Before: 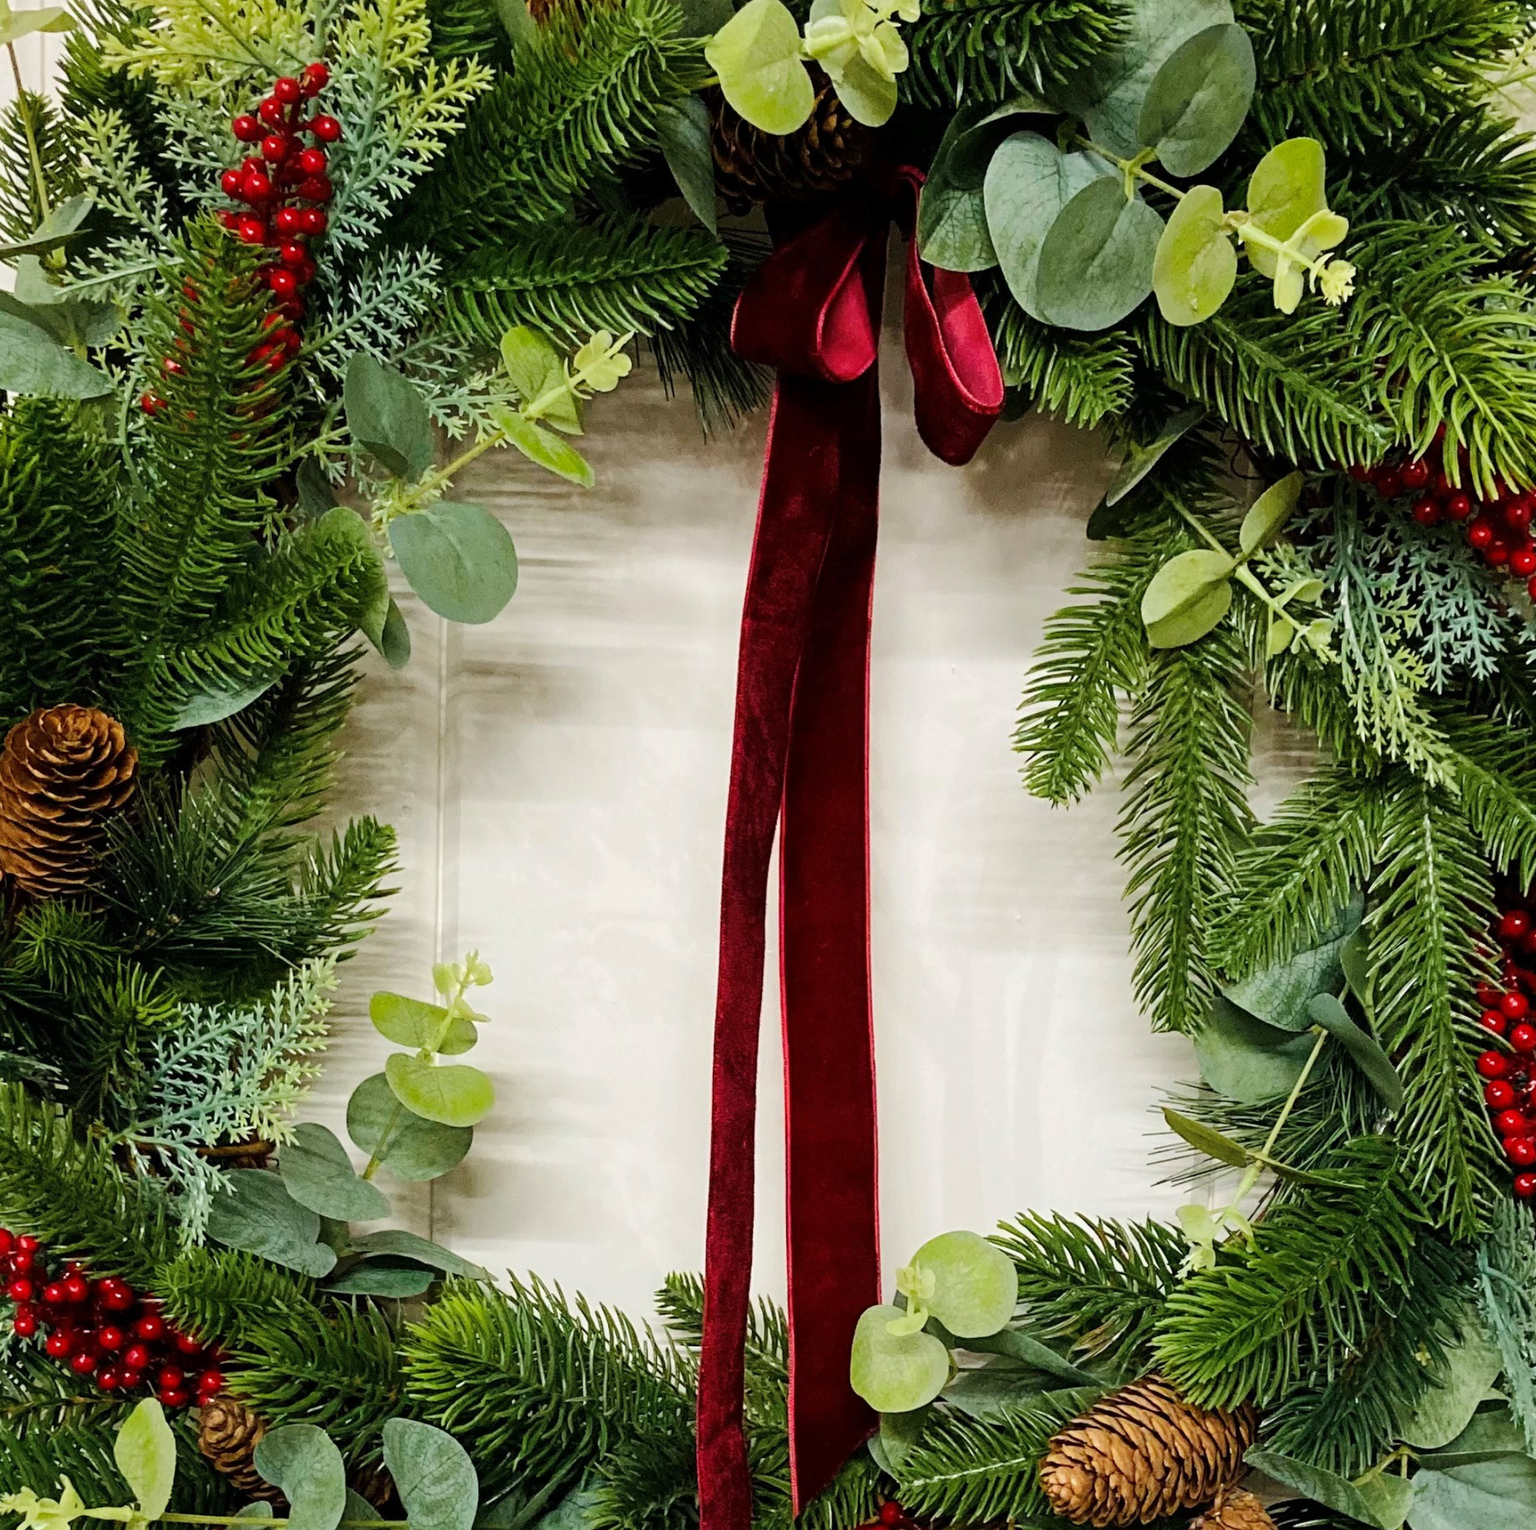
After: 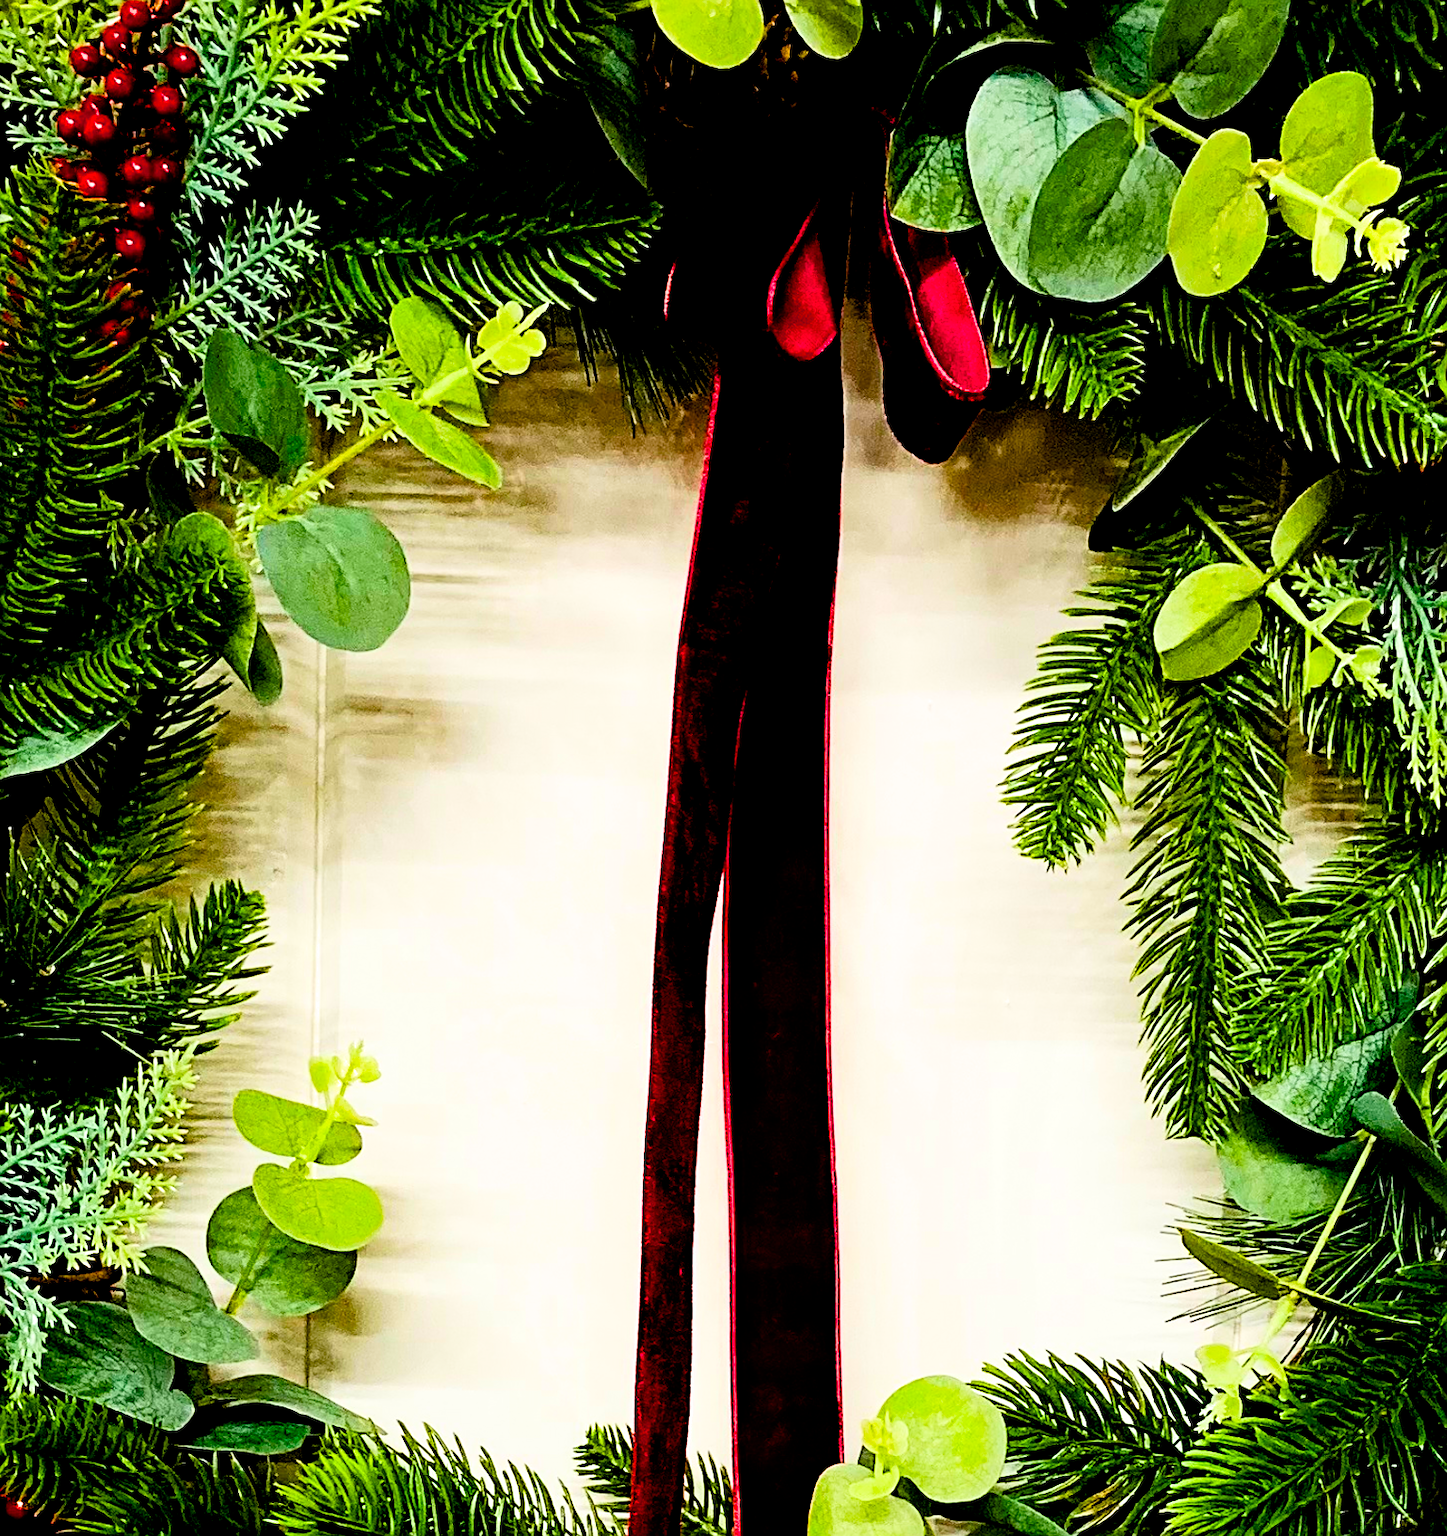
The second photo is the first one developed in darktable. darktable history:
filmic rgb: middle gray luminance 12.82%, black relative exposure -10.11 EV, white relative exposure 3.47 EV, target black luminance 0%, hardness 5.72, latitude 45.17%, contrast 1.234, highlights saturation mix 5.97%, shadows ↔ highlights balance 27.65%, contrast in shadows safe
contrast brightness saturation: saturation 0.497
crop: left 11.353%, top 5.098%, right 9.598%, bottom 10.649%
color balance rgb: perceptual saturation grading › global saturation 20%, perceptual saturation grading › highlights -25.268%, perceptual saturation grading › shadows 24.528%, perceptual brilliance grading › global brilliance 21.286%, perceptual brilliance grading › shadows -34.658%, global vibrance 20%
exposure: black level correction 0.026, exposure 0.181 EV, compensate highlight preservation false
sharpen: on, module defaults
